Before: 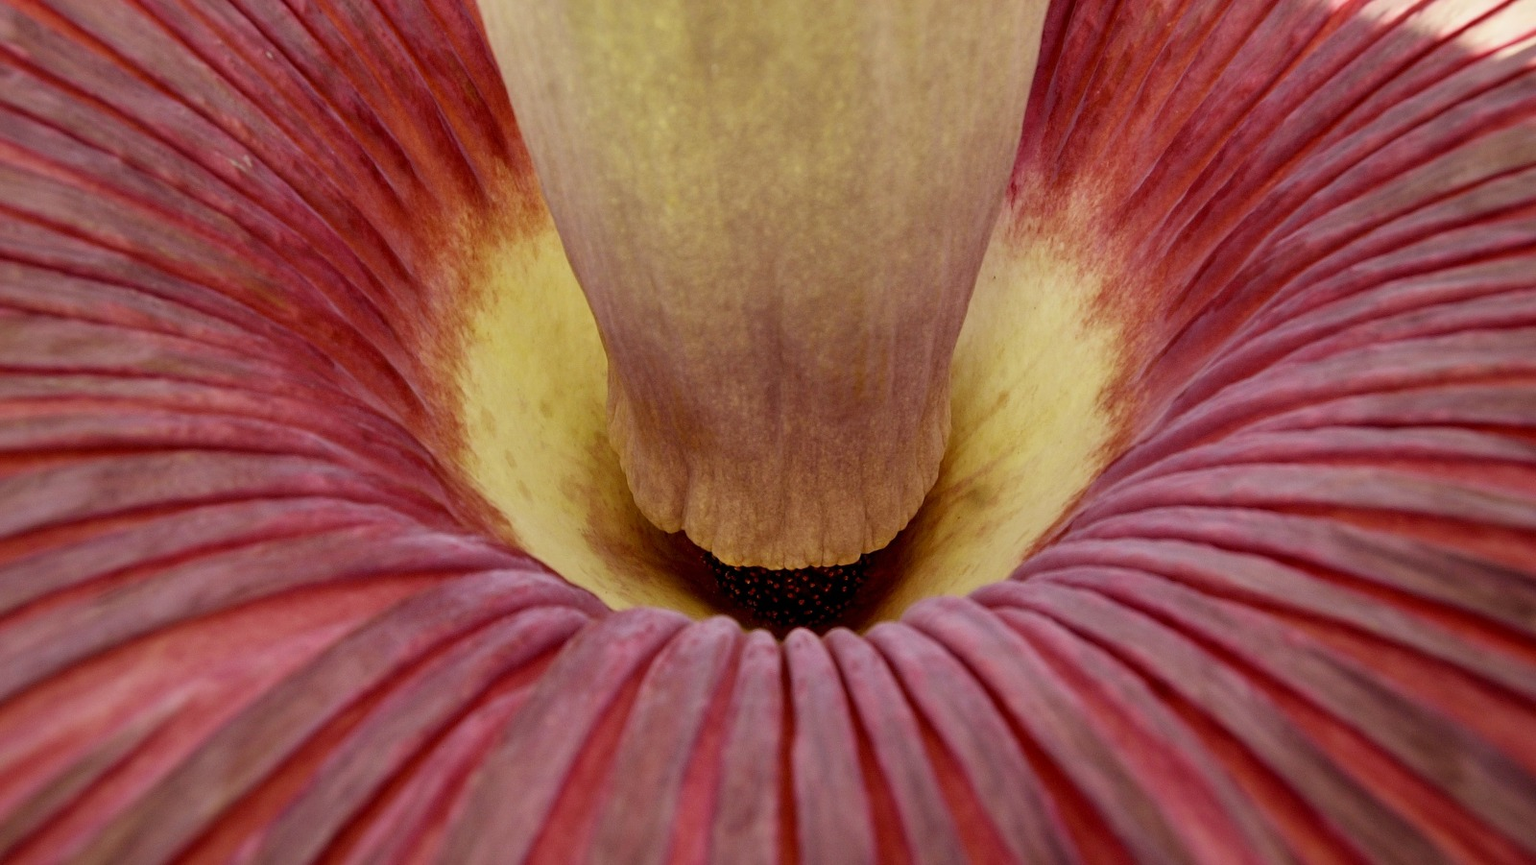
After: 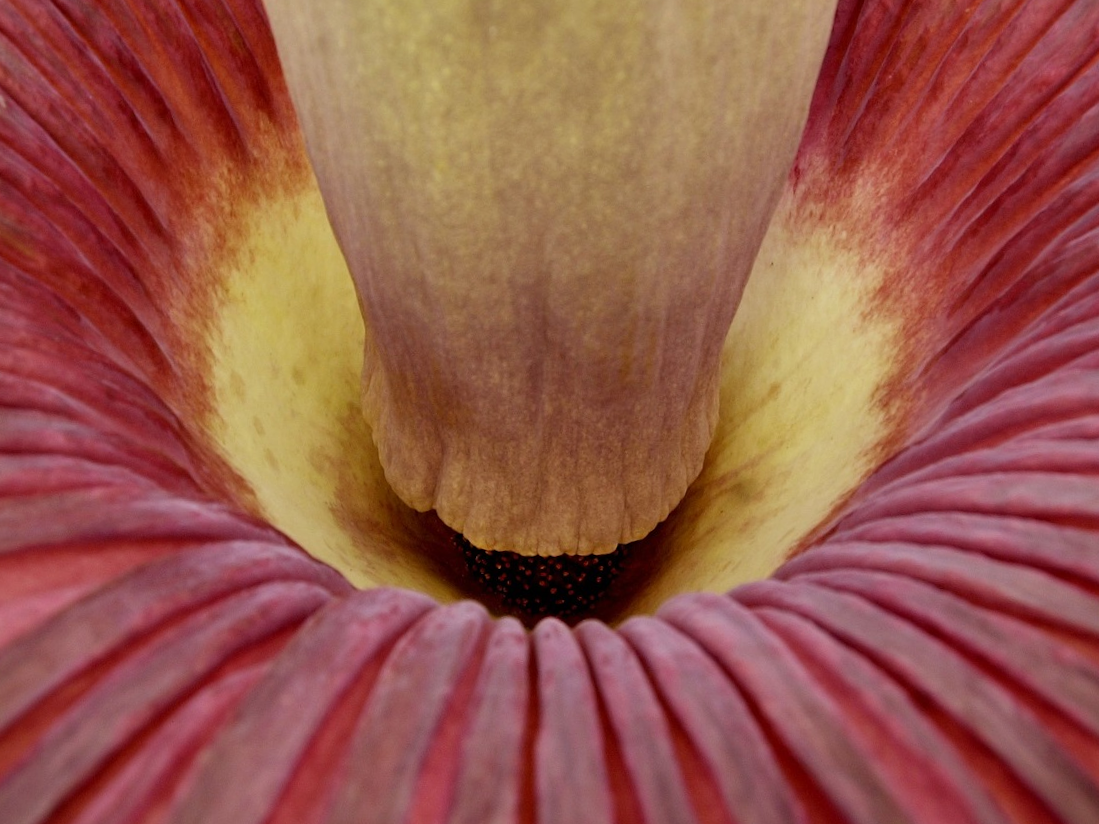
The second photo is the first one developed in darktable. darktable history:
crop and rotate: angle -3.04°, left 13.972%, top 0.036%, right 10.941%, bottom 0.025%
